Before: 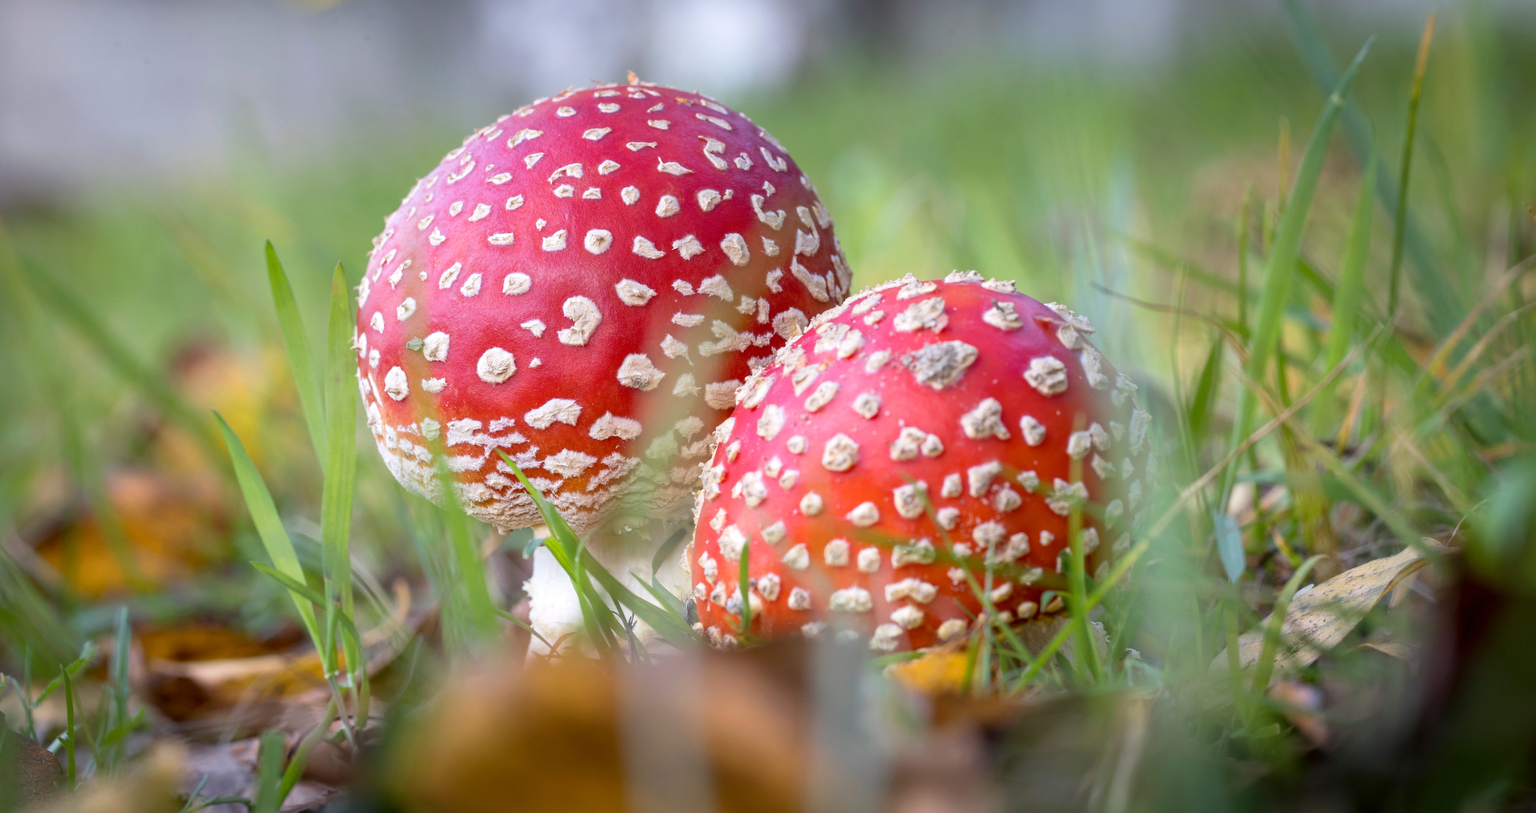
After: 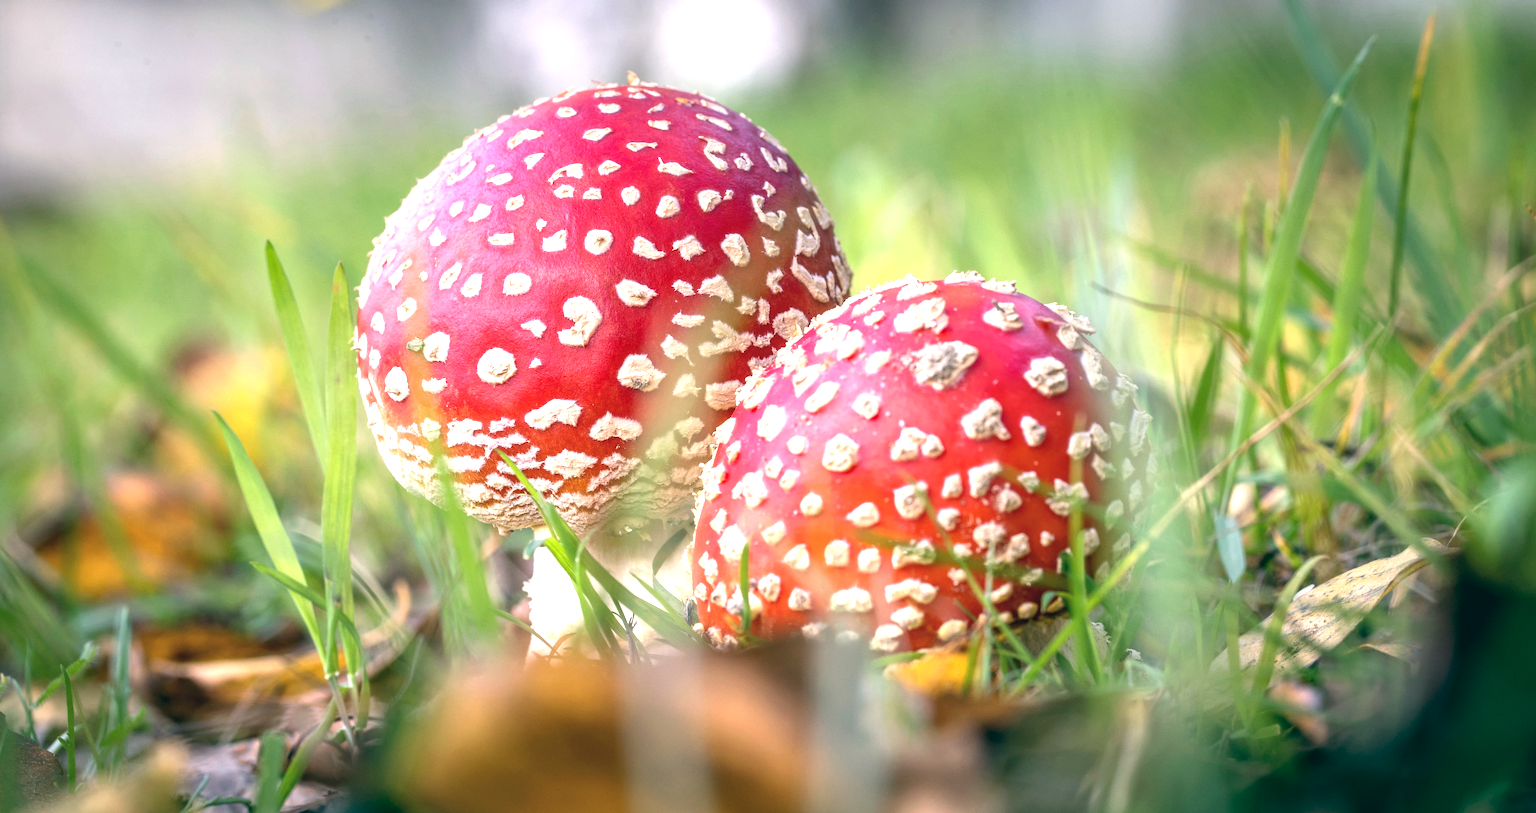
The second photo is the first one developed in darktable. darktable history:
local contrast: on, module defaults
color balance: lift [1.005, 0.99, 1.007, 1.01], gamma [1, 0.979, 1.011, 1.021], gain [0.923, 1.098, 1.025, 0.902], input saturation 90.45%, contrast 7.73%, output saturation 105.91%
exposure: black level correction 0, exposure 0.7 EV, compensate exposure bias true, compensate highlight preservation false
